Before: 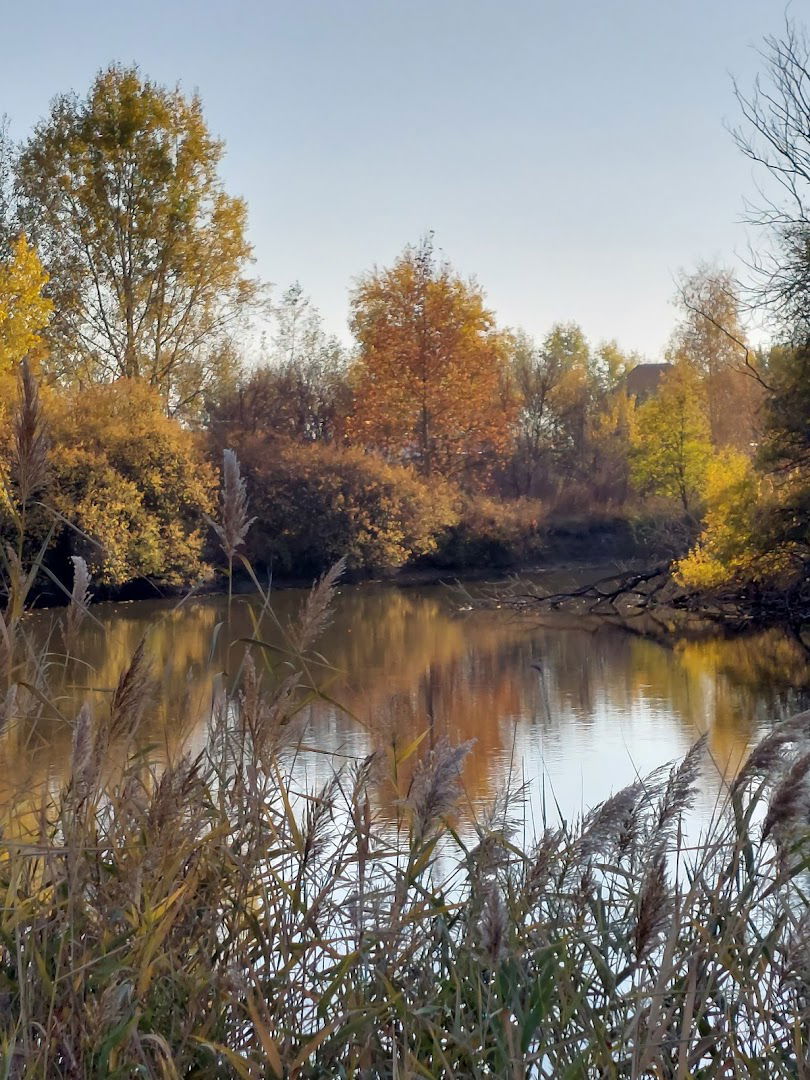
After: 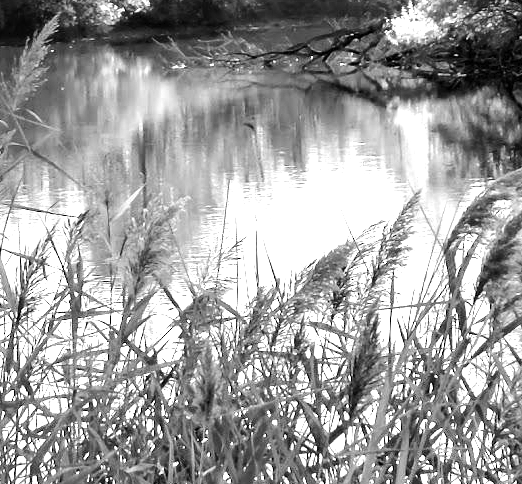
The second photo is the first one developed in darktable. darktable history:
tone equalizer: -8 EV -0.75 EV, -7 EV -0.7 EV, -6 EV -0.6 EV, -5 EV -0.4 EV, -3 EV 0.4 EV, -2 EV 0.6 EV, -1 EV 0.7 EV, +0 EV 0.75 EV, edges refinement/feathering 500, mask exposure compensation -1.57 EV, preserve details no
exposure: black level correction 0, exposure 1.45 EV, compensate exposure bias true, compensate highlight preservation false
haze removal: strength 0.1, compatibility mode true, adaptive false
color calibration: output R [0.948, 0.091, -0.04, 0], output G [-0.3, 1.384, -0.085, 0], output B [-0.108, 0.061, 1.08, 0], illuminant as shot in camera, x 0.484, y 0.43, temperature 2405.29 K
monochrome: on, module defaults
crop and rotate: left 35.509%, top 50.238%, bottom 4.934%
contrast brightness saturation: saturation 0.18
